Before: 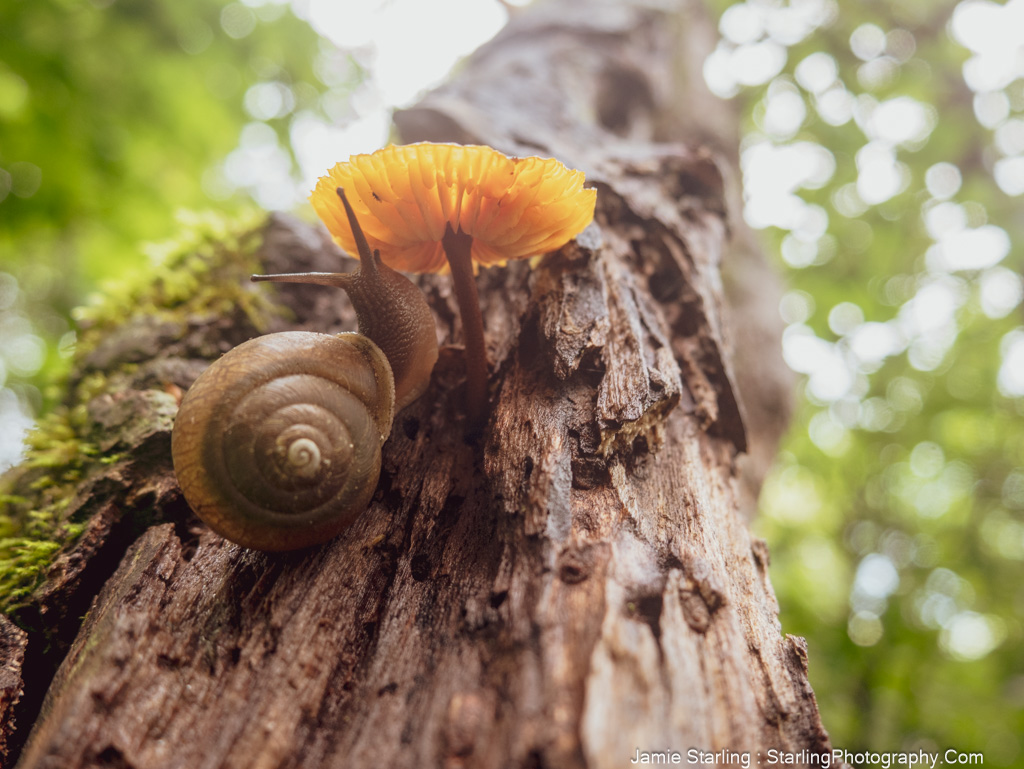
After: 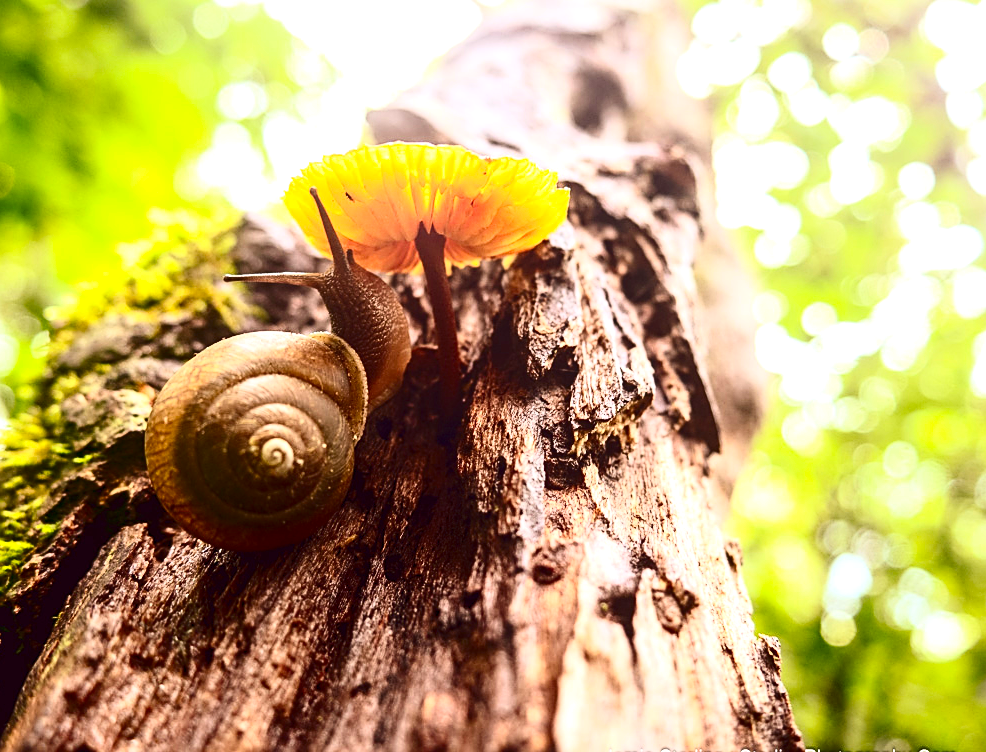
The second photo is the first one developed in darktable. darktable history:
sharpen: on, module defaults
crop and rotate: left 2.691%, right 1.019%, bottom 2.189%
color balance rgb: perceptual saturation grading › global saturation 15.488%, perceptual saturation grading › highlights -19.222%, perceptual saturation grading › shadows 19.807%, perceptual brilliance grading › global brilliance 12.101%, perceptual brilliance grading › highlights 14.804%
contrast brightness saturation: contrast 0.41, brightness 0.055, saturation 0.263
